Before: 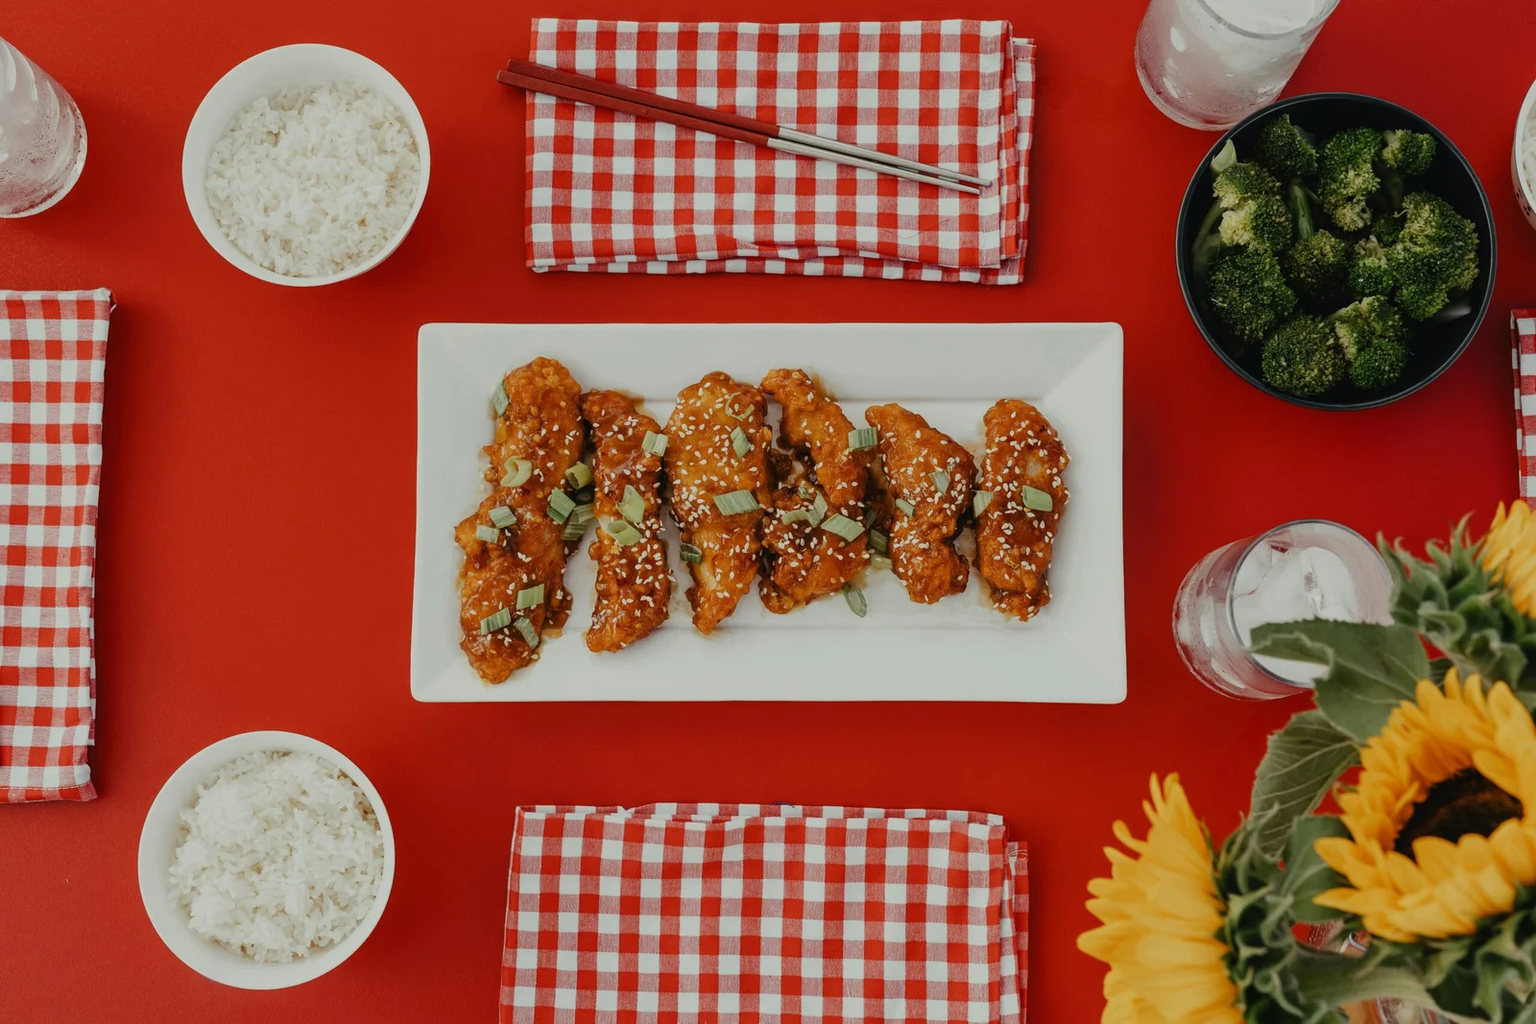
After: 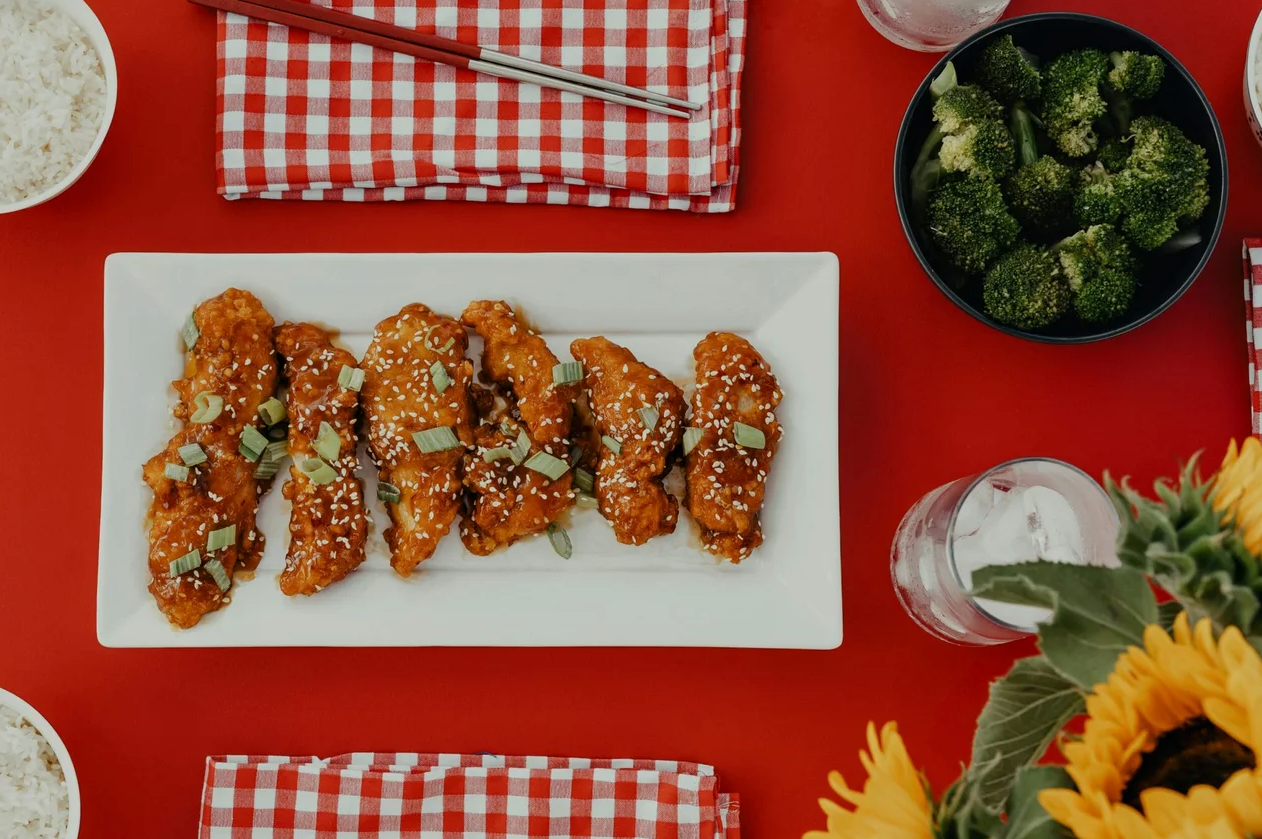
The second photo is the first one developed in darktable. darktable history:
contrast equalizer: octaves 7, y [[0.6 ×6], [0.55 ×6], [0 ×6], [0 ×6], [0 ×6]], mix 0.15
crop and rotate: left 20.74%, top 7.912%, right 0.375%, bottom 13.378%
